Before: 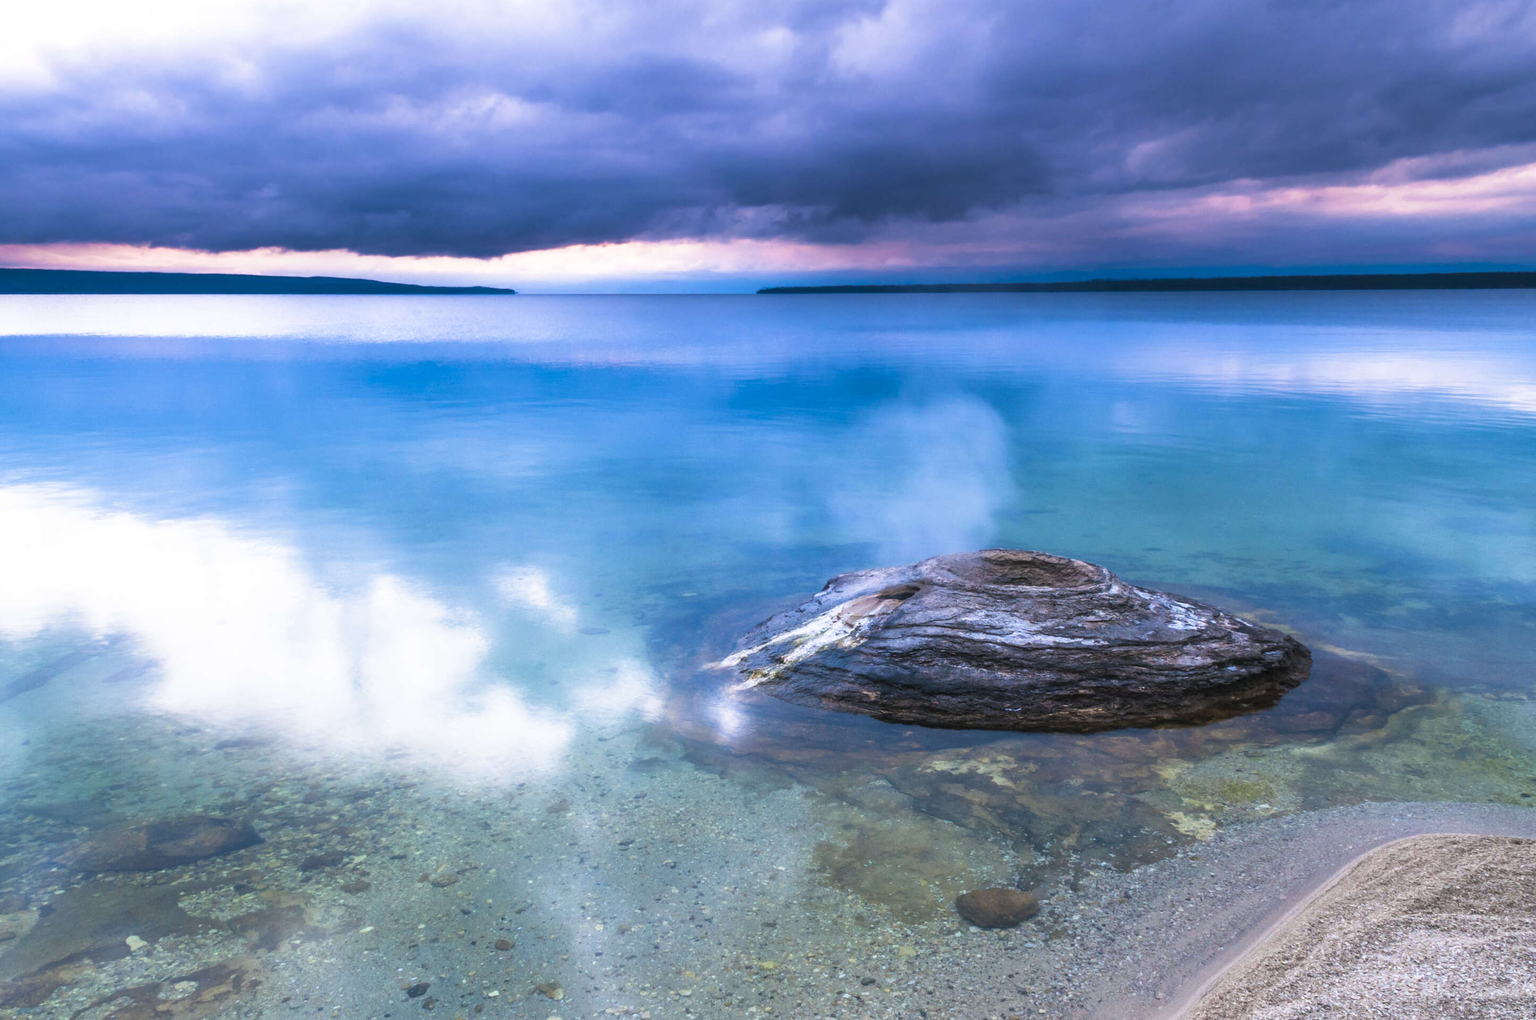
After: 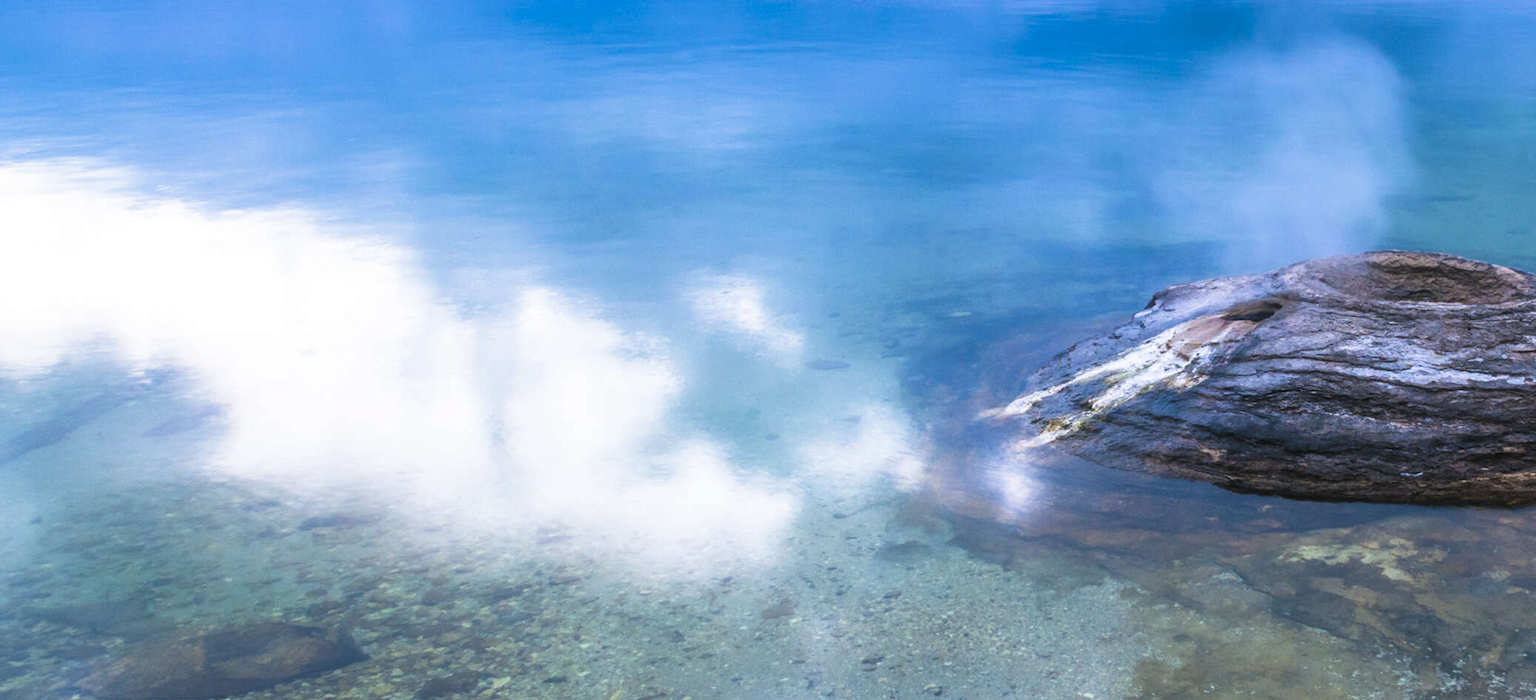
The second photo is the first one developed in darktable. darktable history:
shadows and highlights: radius 124.9, shadows 21.24, highlights -22.33, low approximation 0.01
crop: top 36.234%, right 28.197%, bottom 14.488%
